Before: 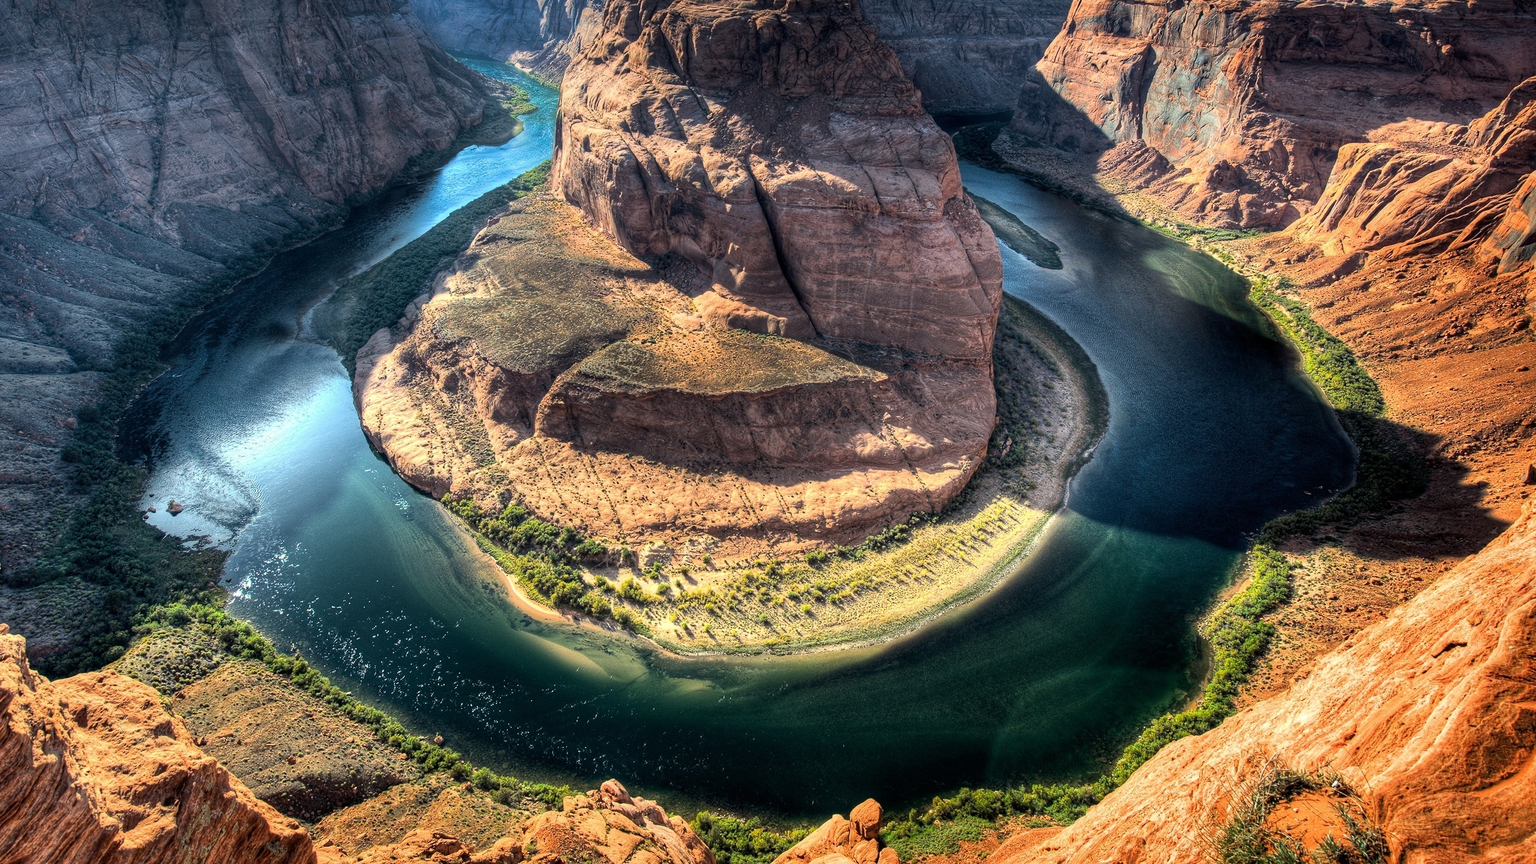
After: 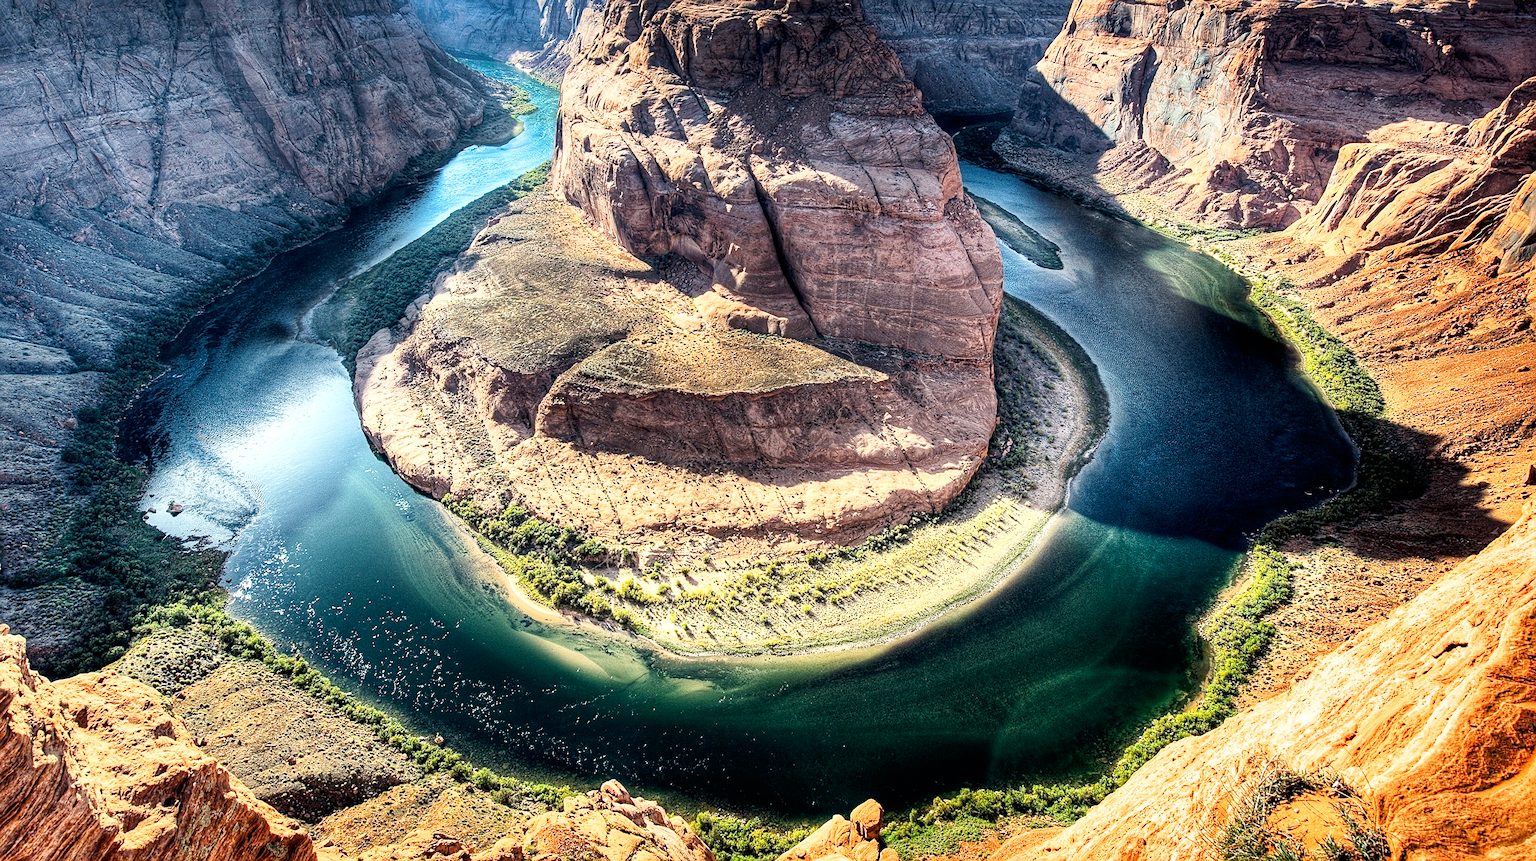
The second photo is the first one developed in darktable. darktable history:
crop: top 0.05%, bottom 0.098%
sharpen: on, module defaults
base curve: curves: ch0 [(0, 0) (0.005, 0.002) (0.15, 0.3) (0.4, 0.7) (0.75, 0.95) (1, 1)], preserve colors none
